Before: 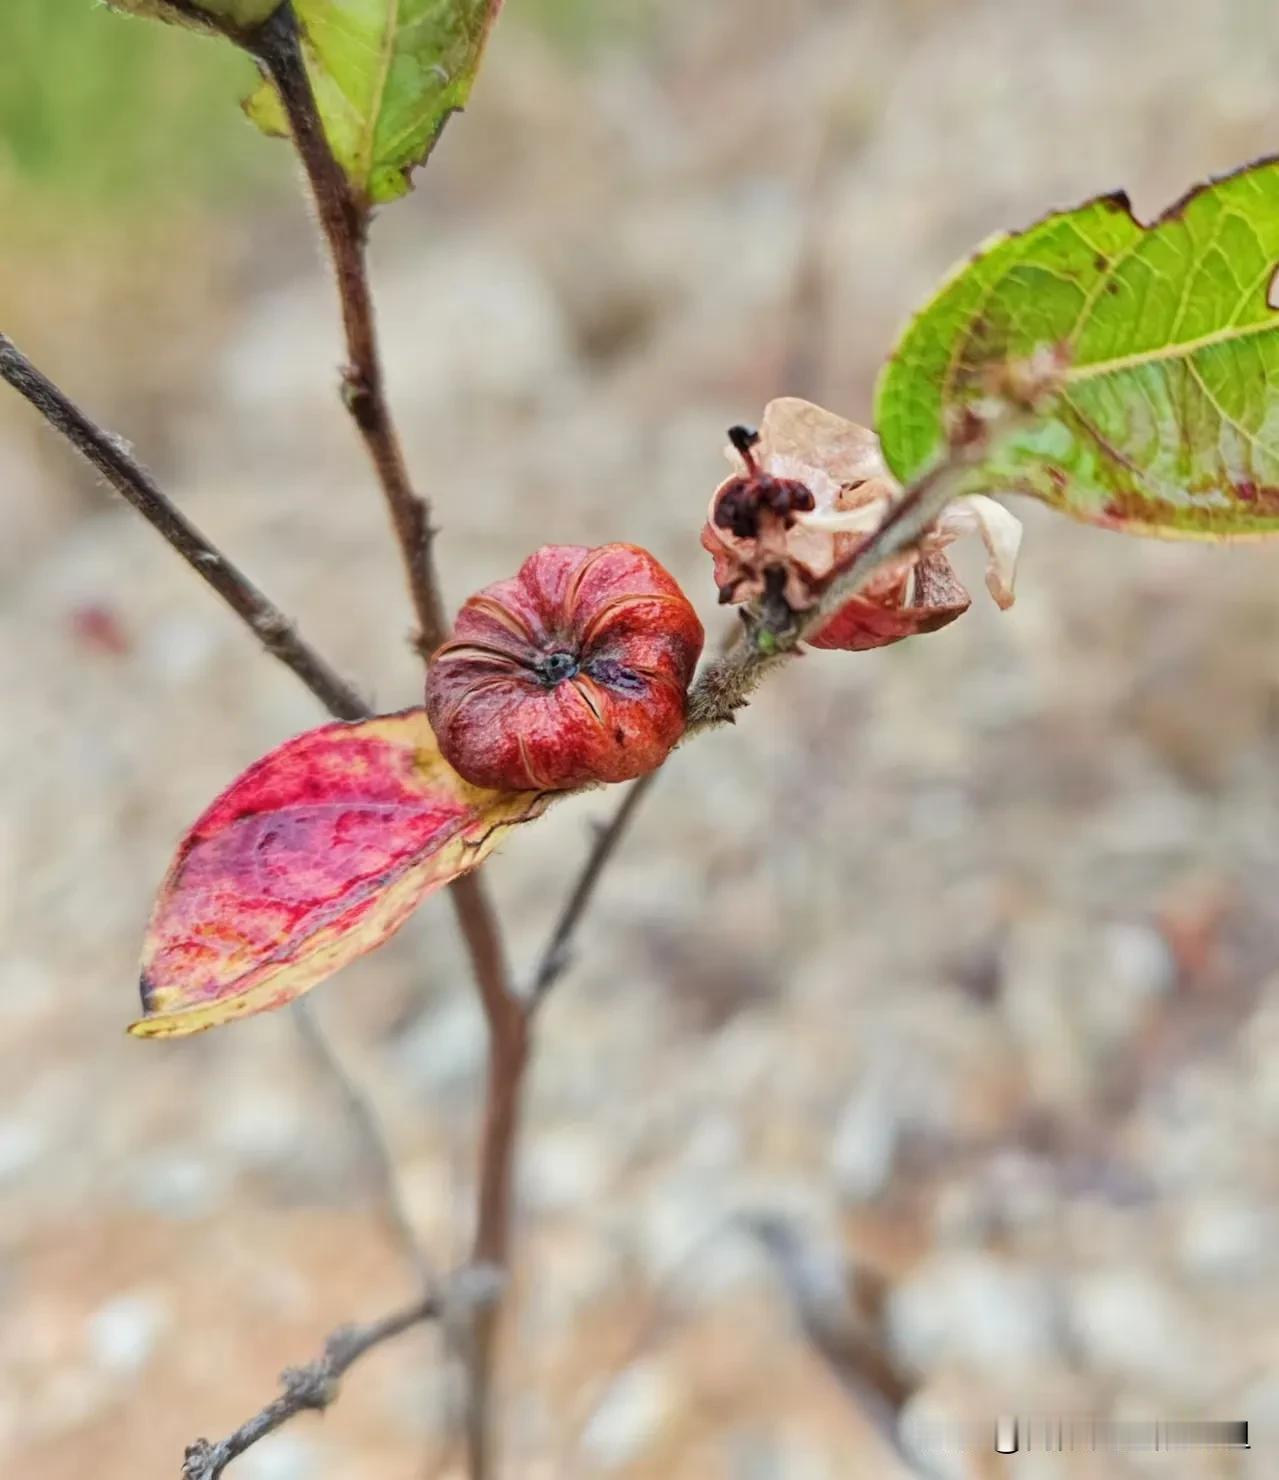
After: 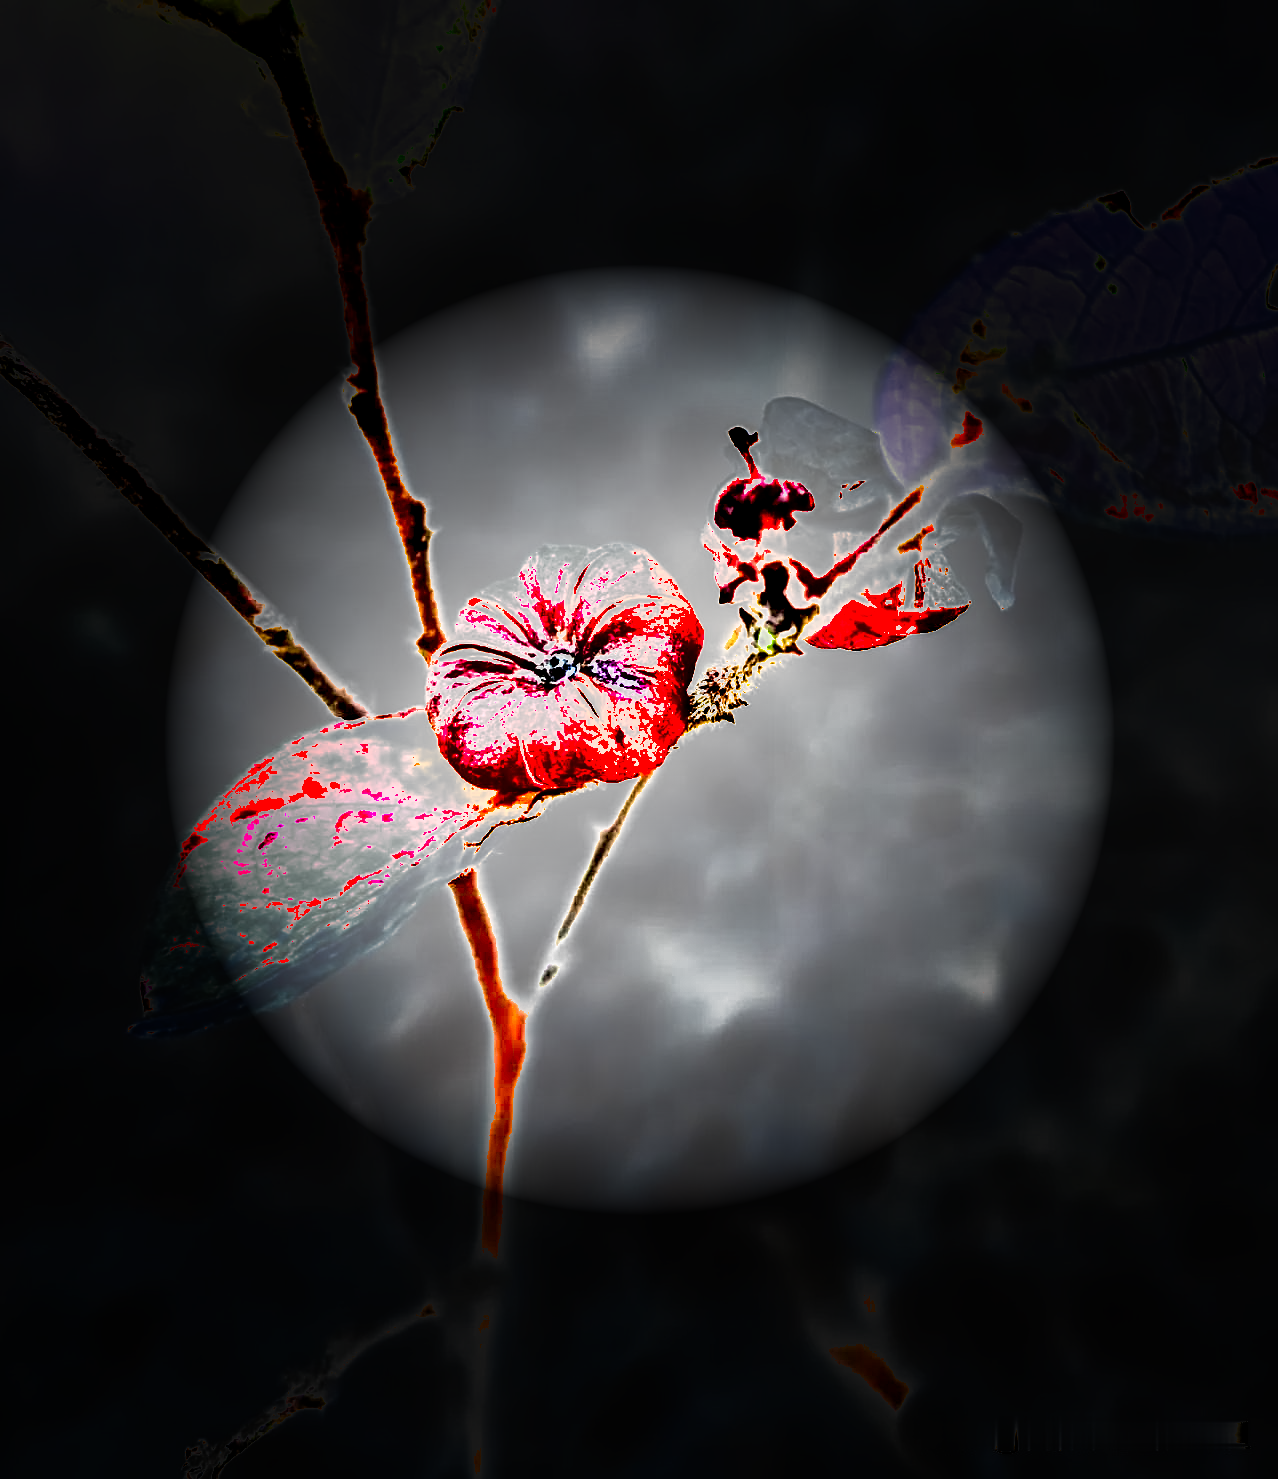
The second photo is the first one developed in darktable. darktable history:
vignetting: fall-off start 30.92%, fall-off radius 33.38%, brightness -0.99, saturation 0.49
sharpen: on, module defaults
tone curve: curves: ch0 [(0.016, 0.011) (0.204, 0.146) (0.515, 0.476) (0.78, 0.795) (1, 0.981)], preserve colors none
crop: left 0.057%
filmic rgb: black relative exposure -7.65 EV, white relative exposure 4.56 EV, hardness 3.61, contrast 0.985
exposure: black level correction 0, exposure 1.095 EV, compensate exposure bias true, compensate highlight preservation false
shadows and highlights: soften with gaussian
levels: levels [0, 0.281, 0.562]
